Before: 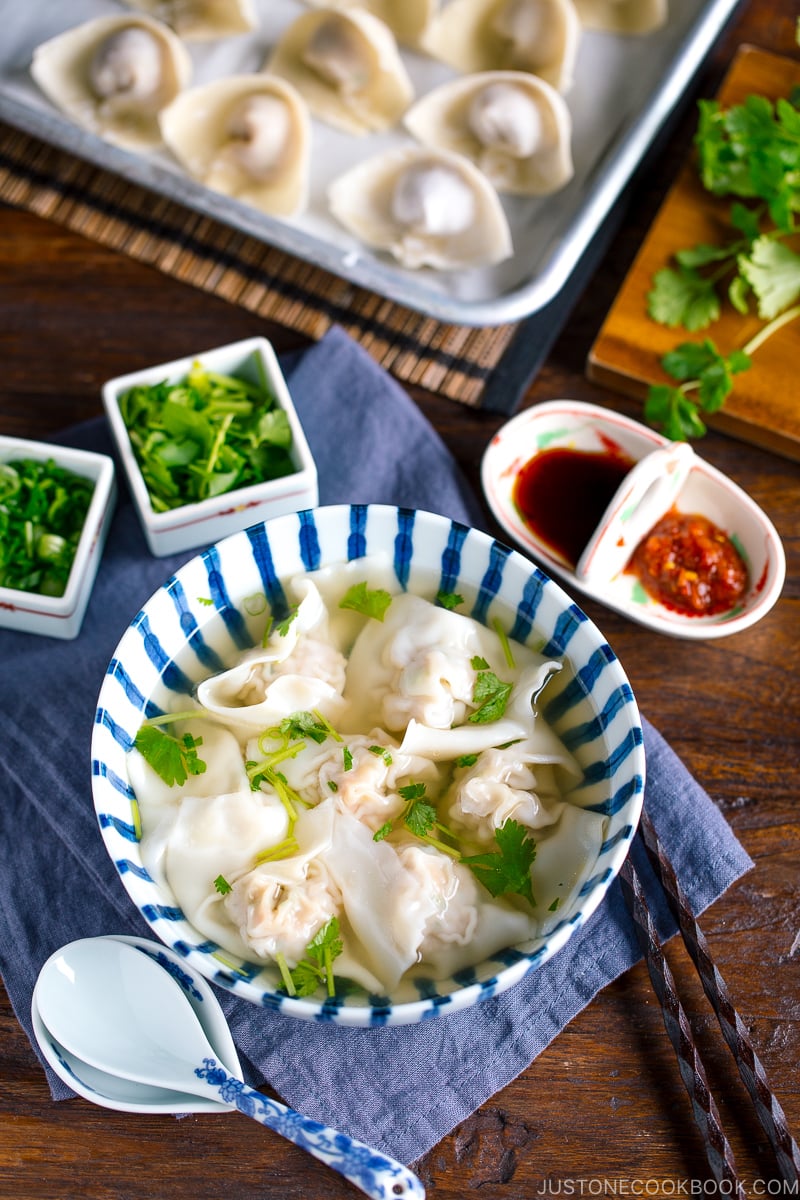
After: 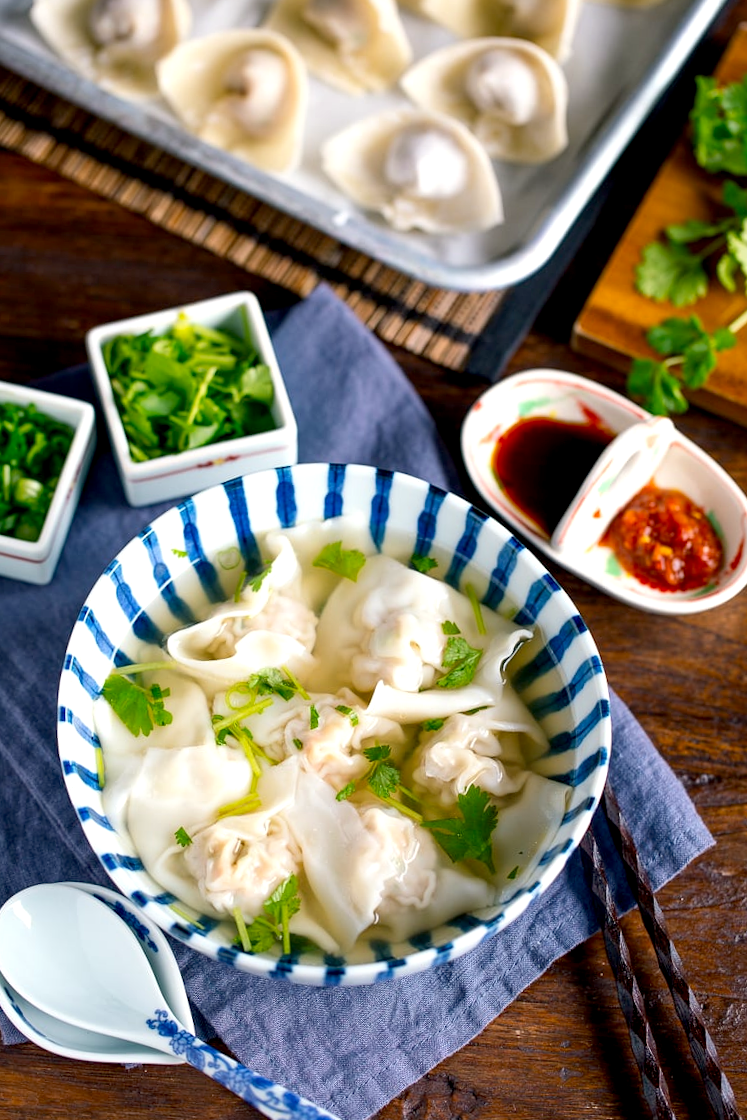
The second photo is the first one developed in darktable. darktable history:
color correction: highlights b* 3.04
crop and rotate: angle -2.74°
exposure: black level correction 0.007, exposure 0.157 EV, compensate highlight preservation false
